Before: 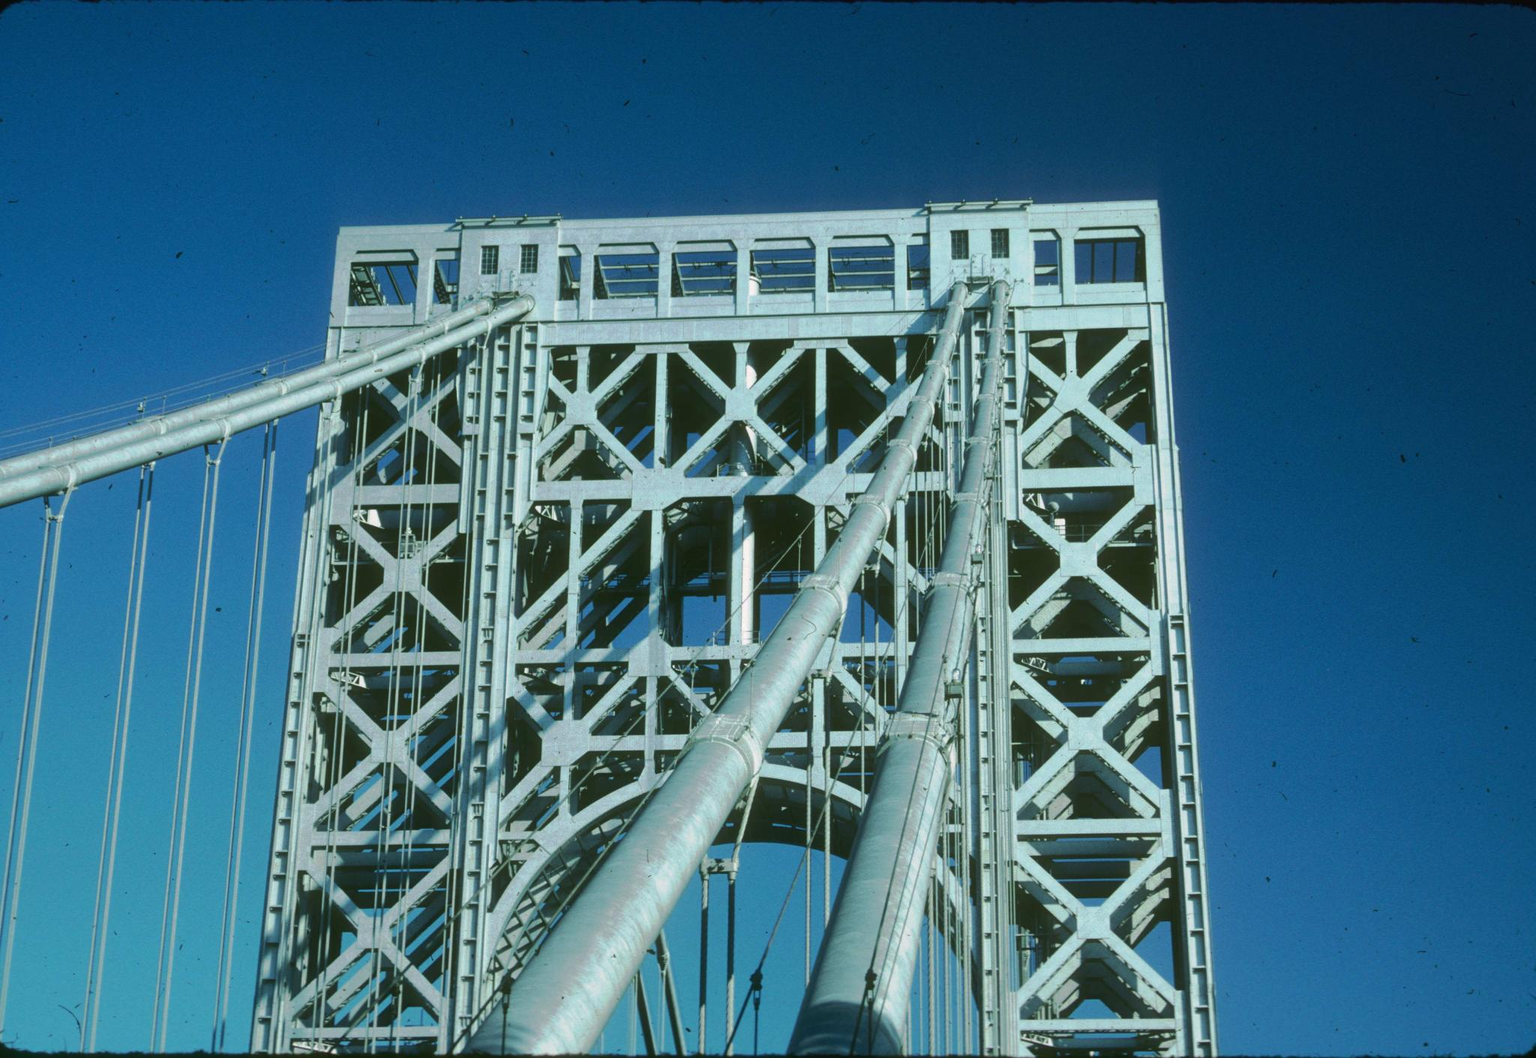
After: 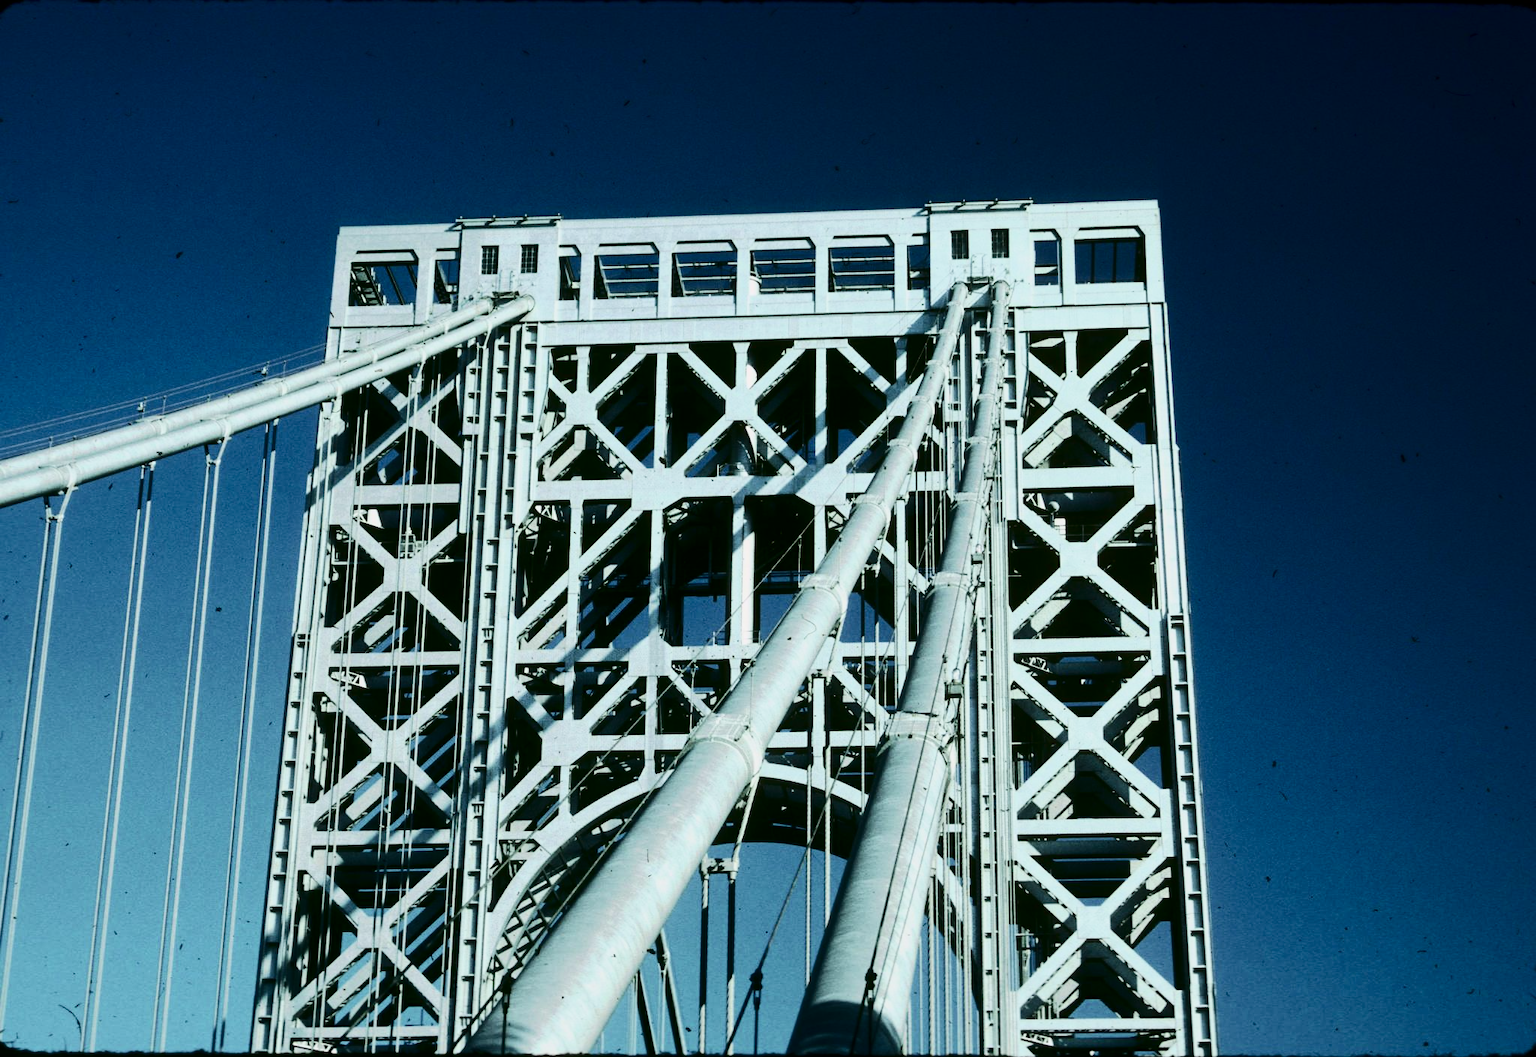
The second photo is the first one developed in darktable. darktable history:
filmic rgb: black relative exposure -7.65 EV, white relative exposure 4.56 EV, hardness 3.61, contrast 1.06
contrast brightness saturation: contrast 0.481, saturation -0.091
